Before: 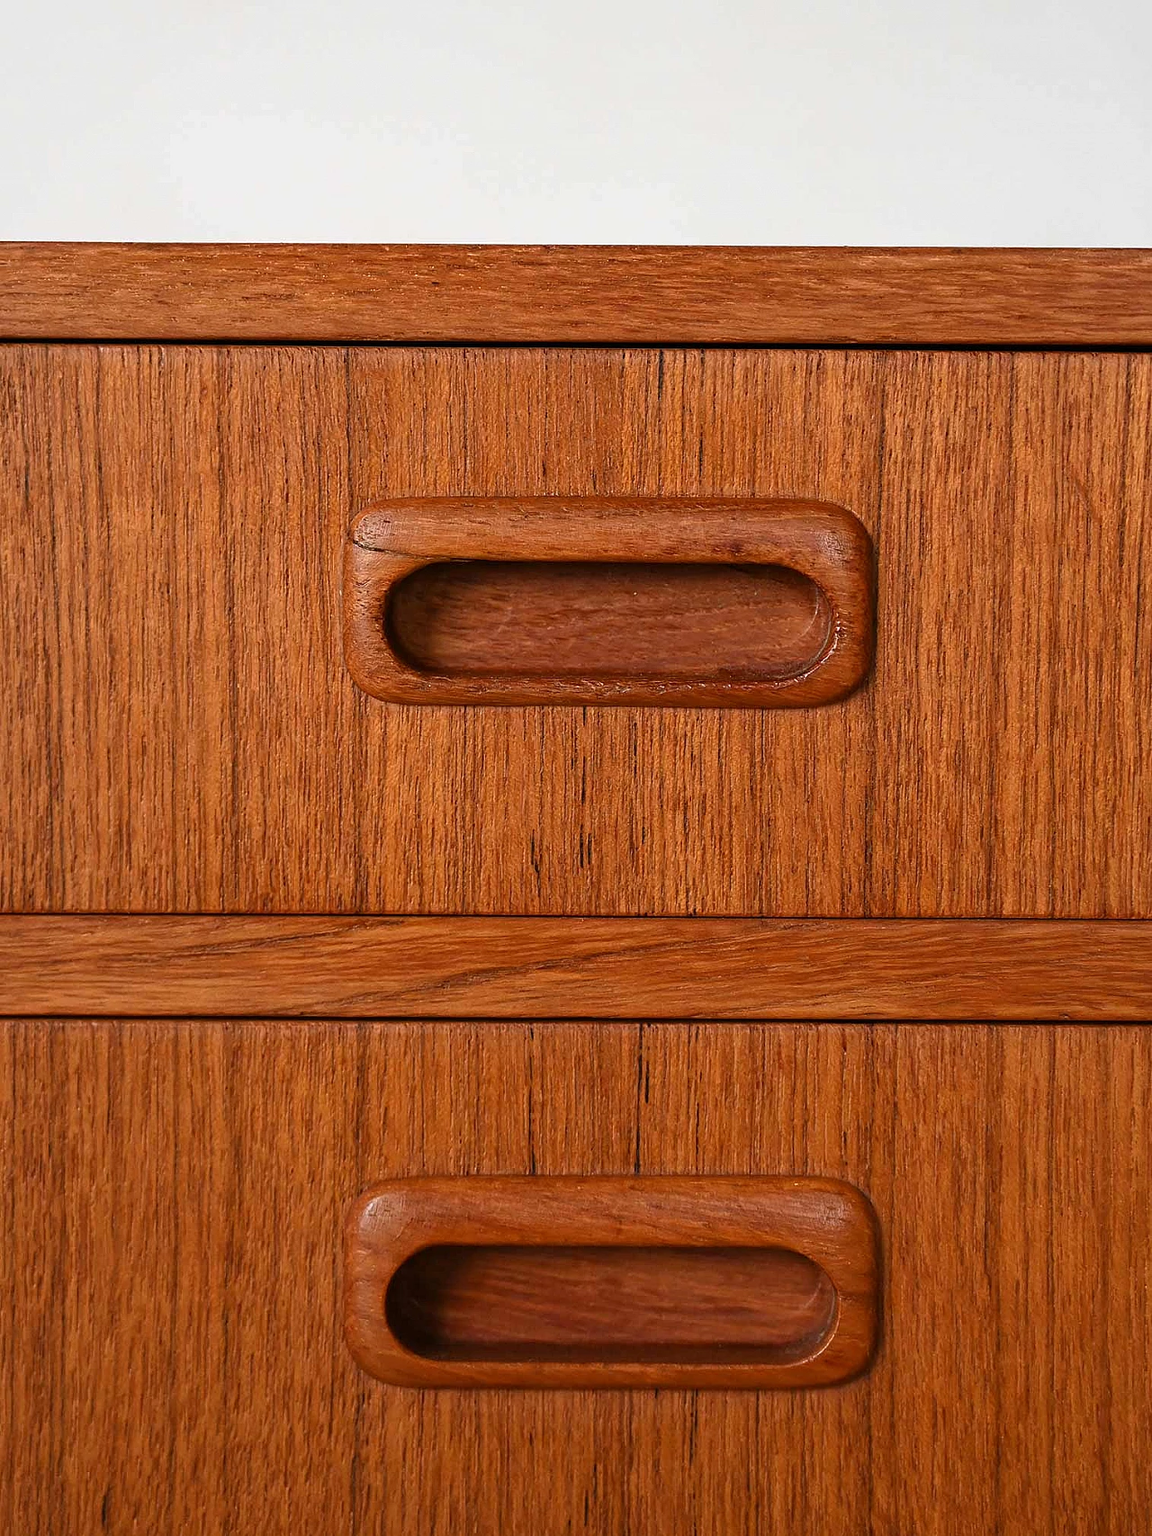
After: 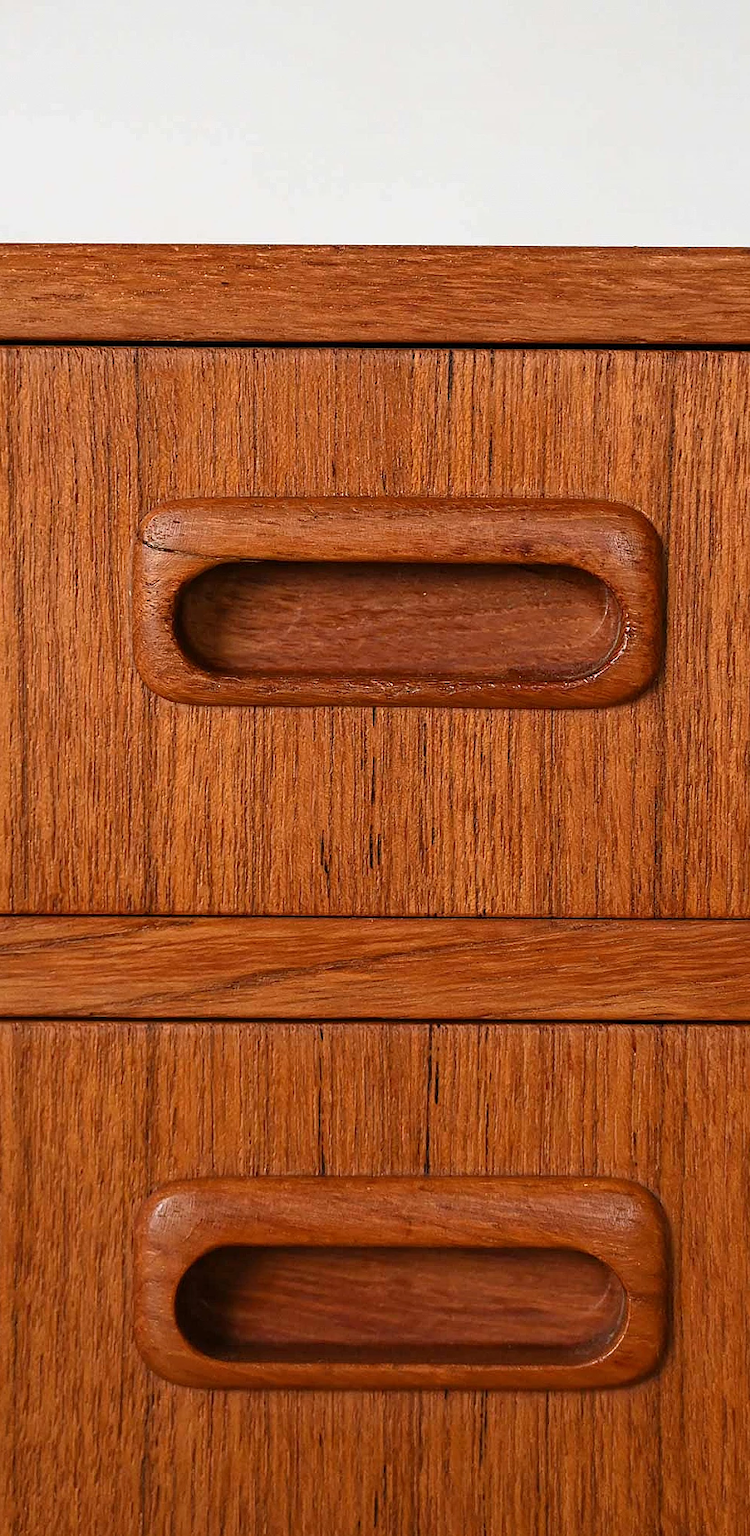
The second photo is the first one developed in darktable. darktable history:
crop and rotate: left 18.352%, right 16.473%
